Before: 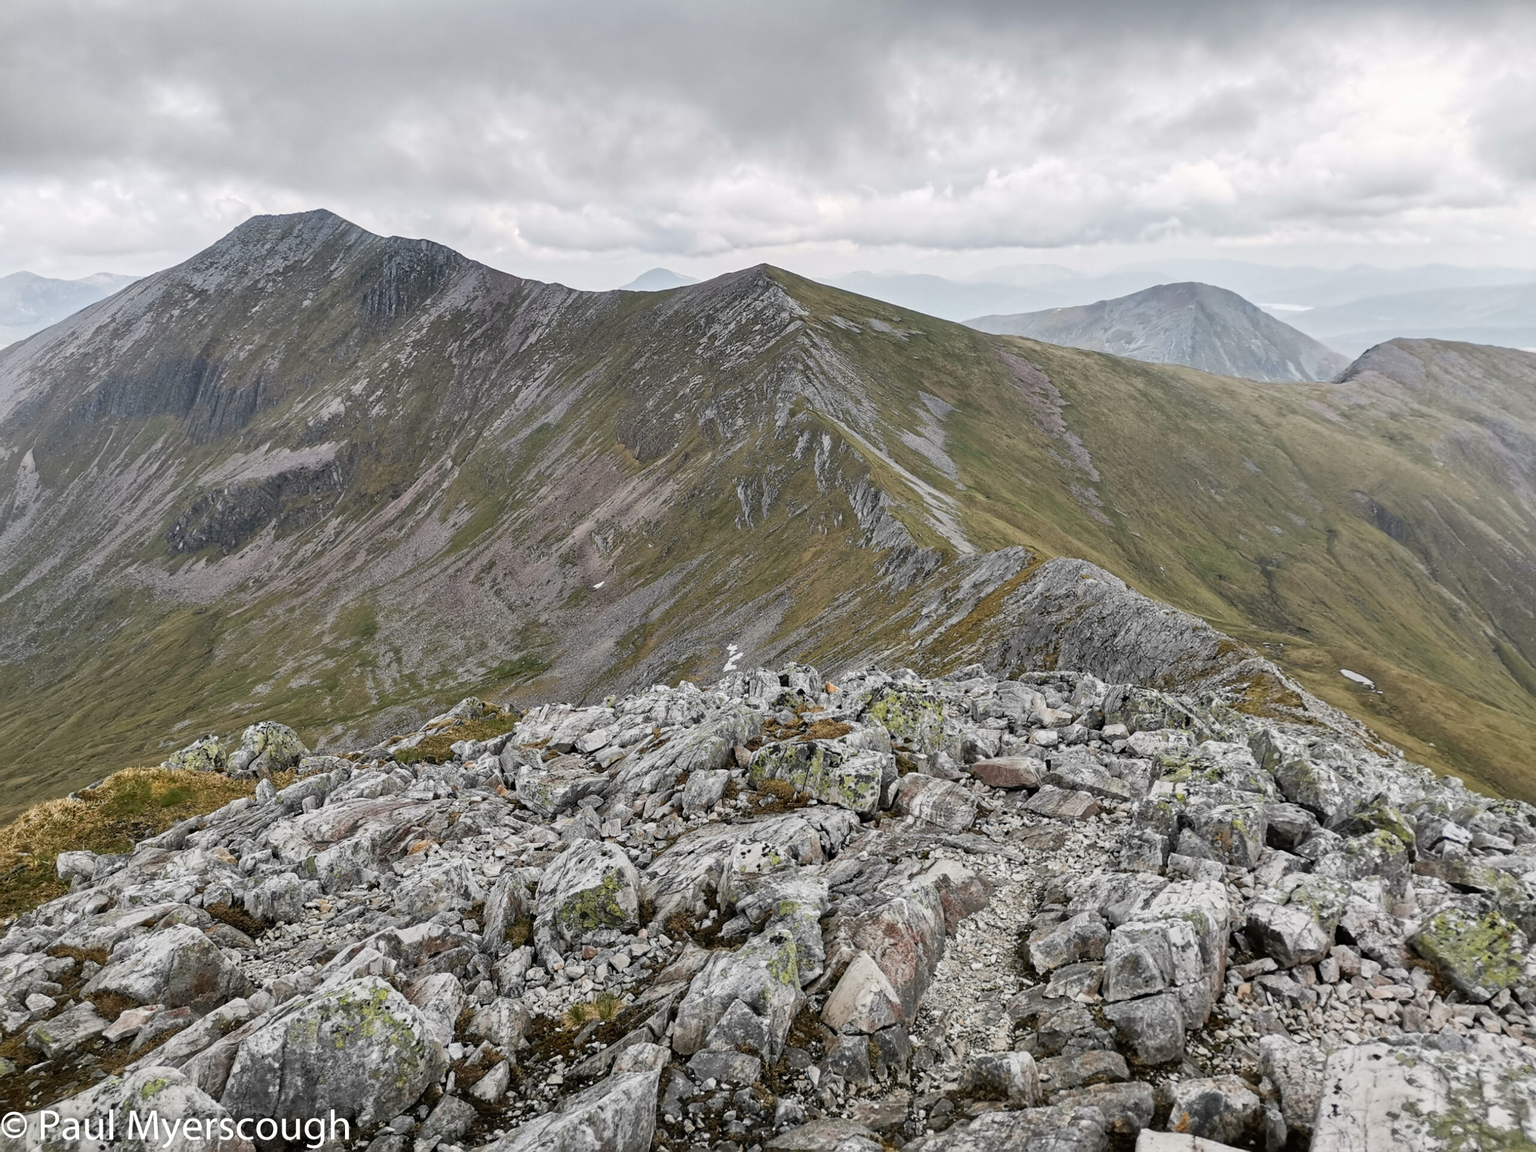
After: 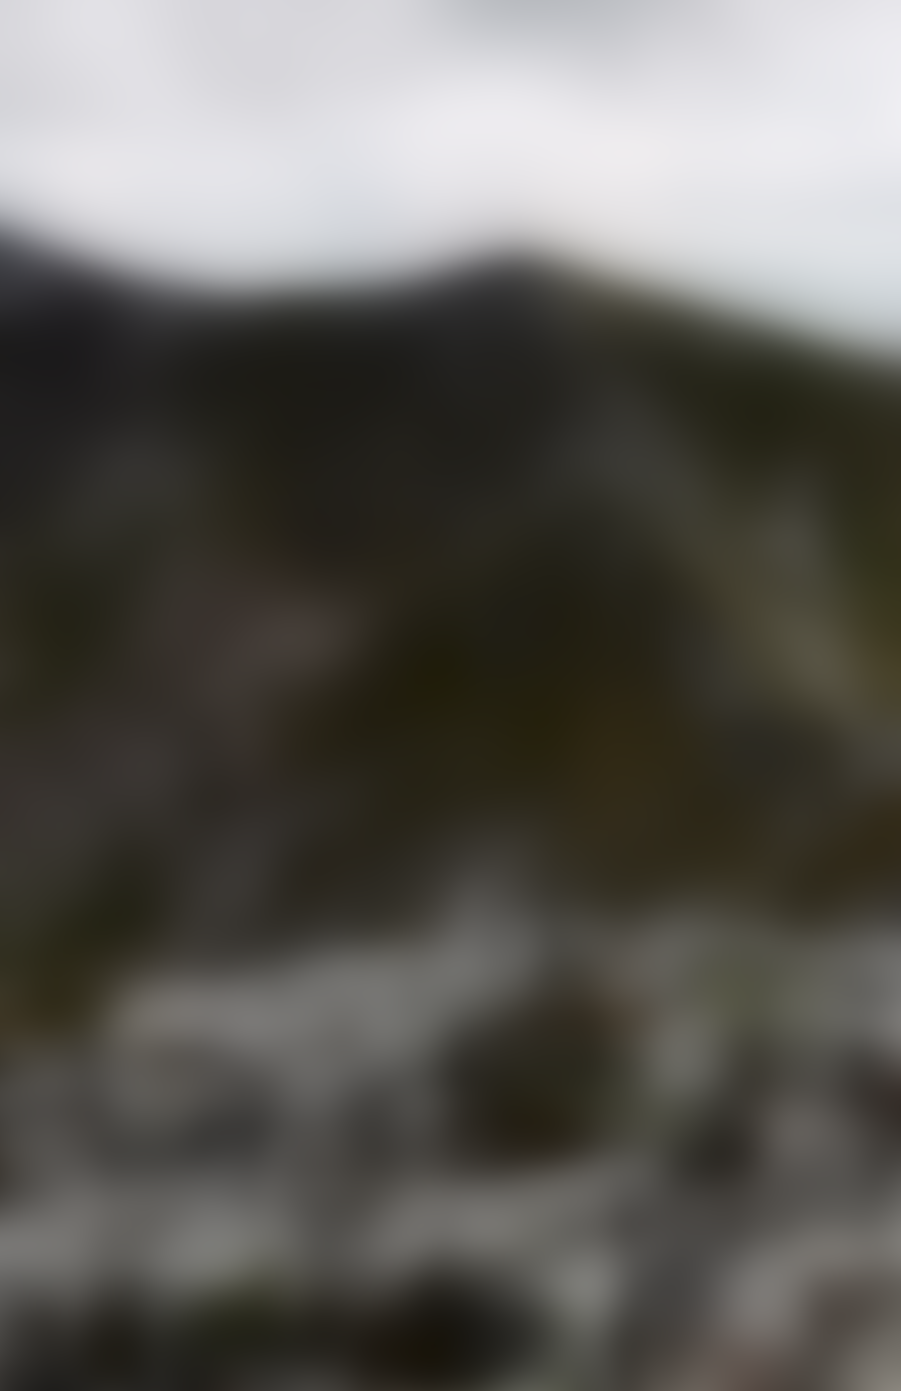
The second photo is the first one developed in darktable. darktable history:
lowpass: radius 31.92, contrast 1.72, brightness -0.98, saturation 0.94
crop and rotate: left 29.476%, top 10.214%, right 35.32%, bottom 17.333%
